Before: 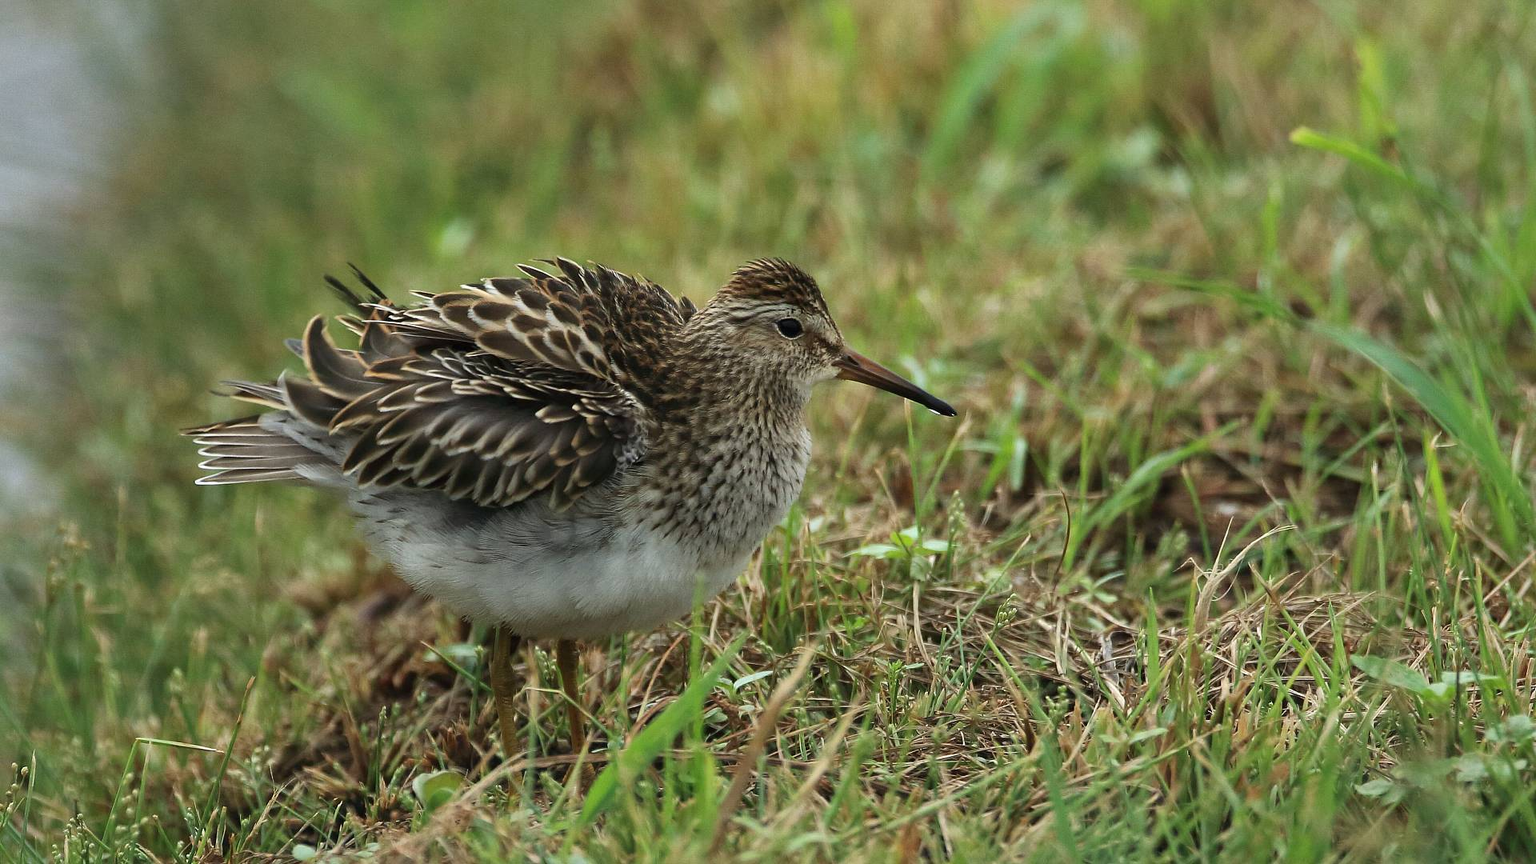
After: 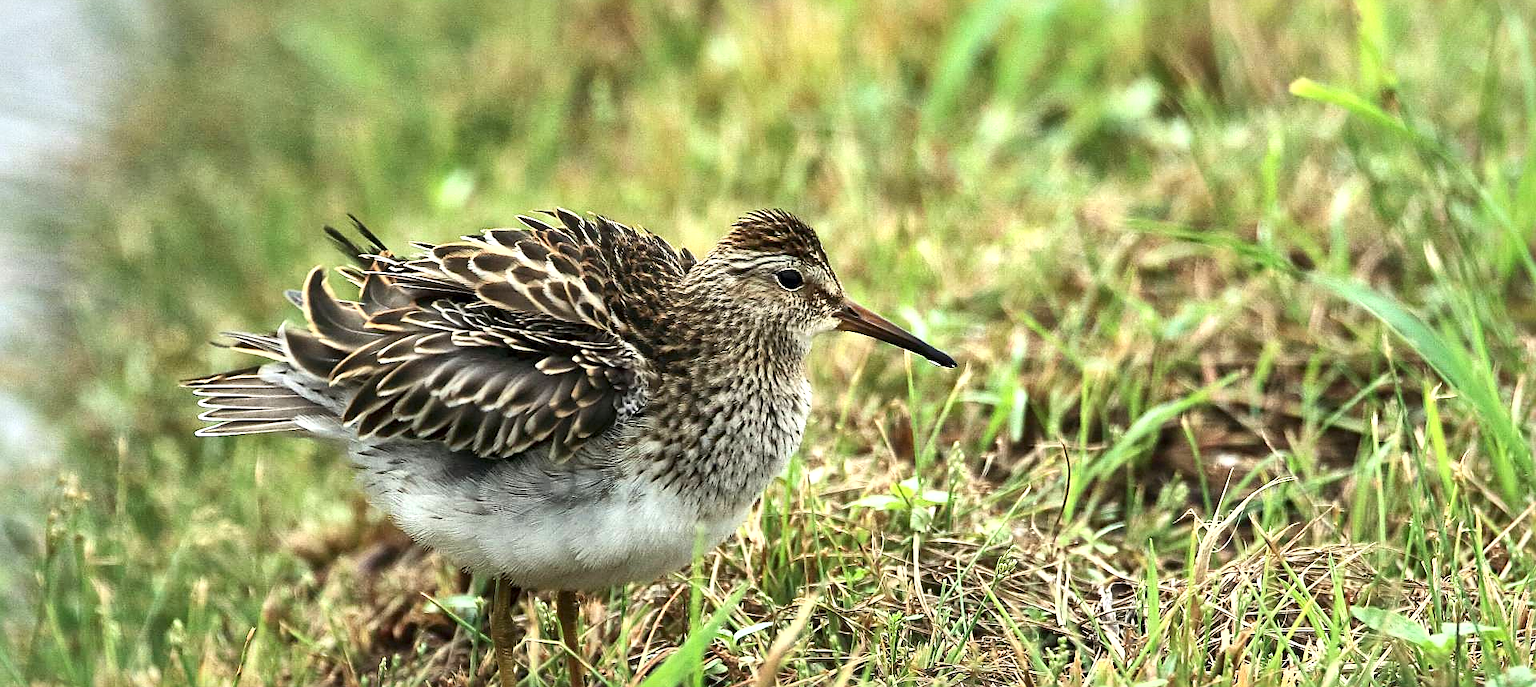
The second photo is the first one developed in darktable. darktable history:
sharpen: amount 0.47
base curve: curves: ch0 [(0, 0) (0.495, 0.917) (1, 1)]
crop and rotate: top 5.665%, bottom 14.746%
local contrast: mode bilateral grid, contrast 26, coarseness 59, detail 151%, midtone range 0.2
